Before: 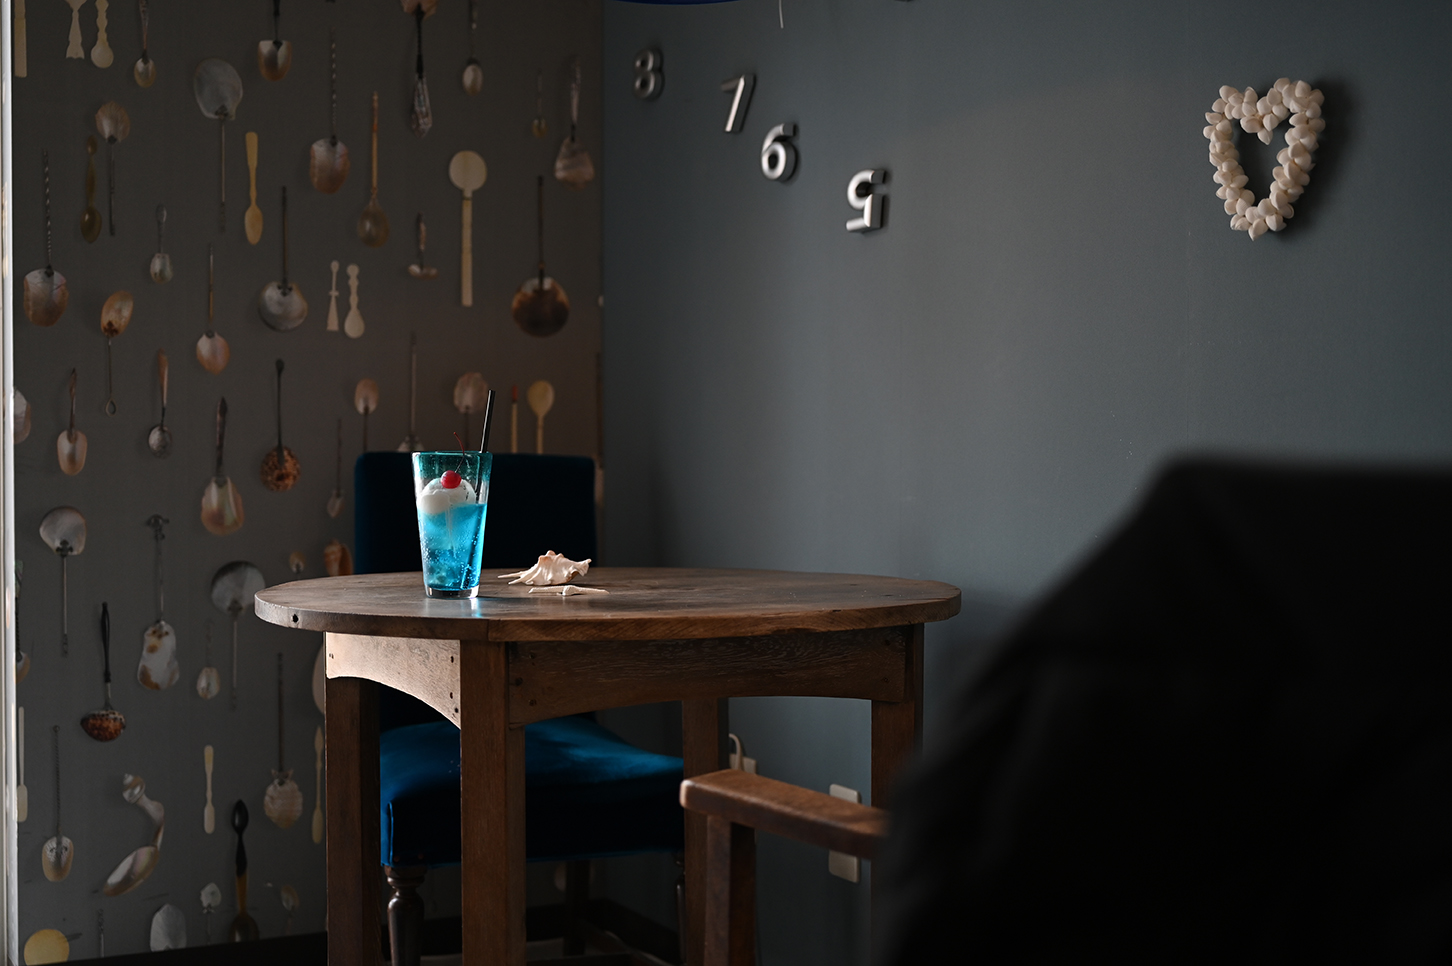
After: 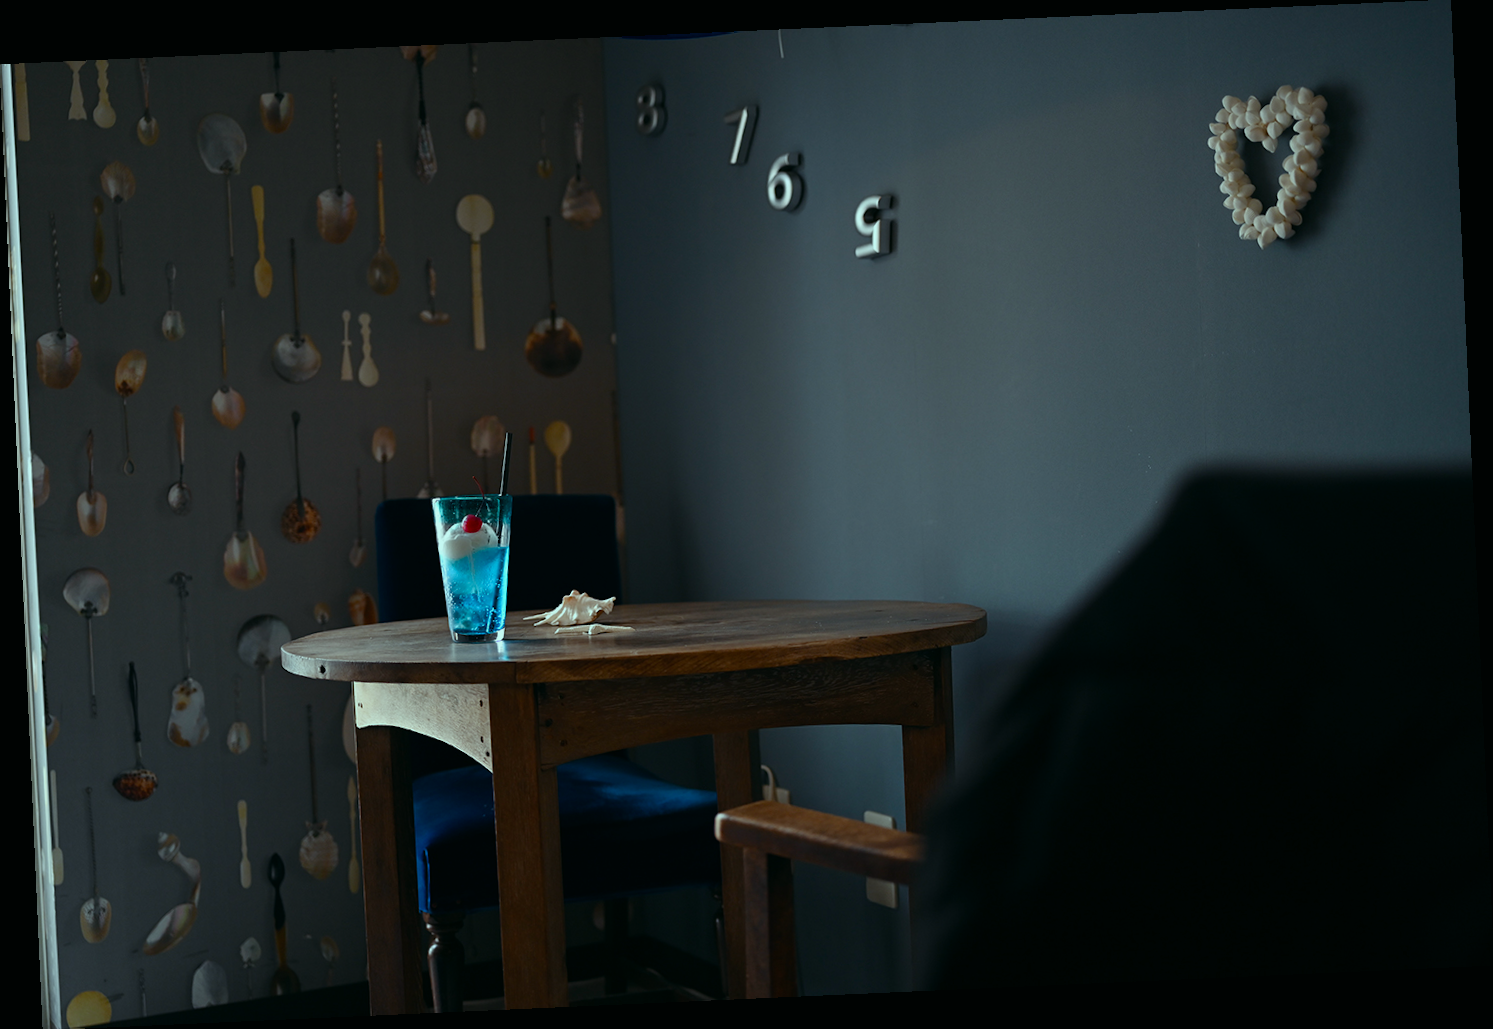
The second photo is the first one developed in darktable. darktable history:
exposure: exposure -0.492 EV, compensate highlight preservation false
color balance rgb: perceptual saturation grading › global saturation 20%, perceptual saturation grading › highlights -25%, perceptual saturation grading › shadows 25%
color balance: mode lift, gamma, gain (sRGB), lift [0.997, 0.979, 1.021, 1.011], gamma [1, 1.084, 0.916, 0.998], gain [1, 0.87, 1.13, 1.101], contrast 4.55%, contrast fulcrum 38.24%, output saturation 104.09%
rotate and perspective: rotation -2.56°, automatic cropping off
